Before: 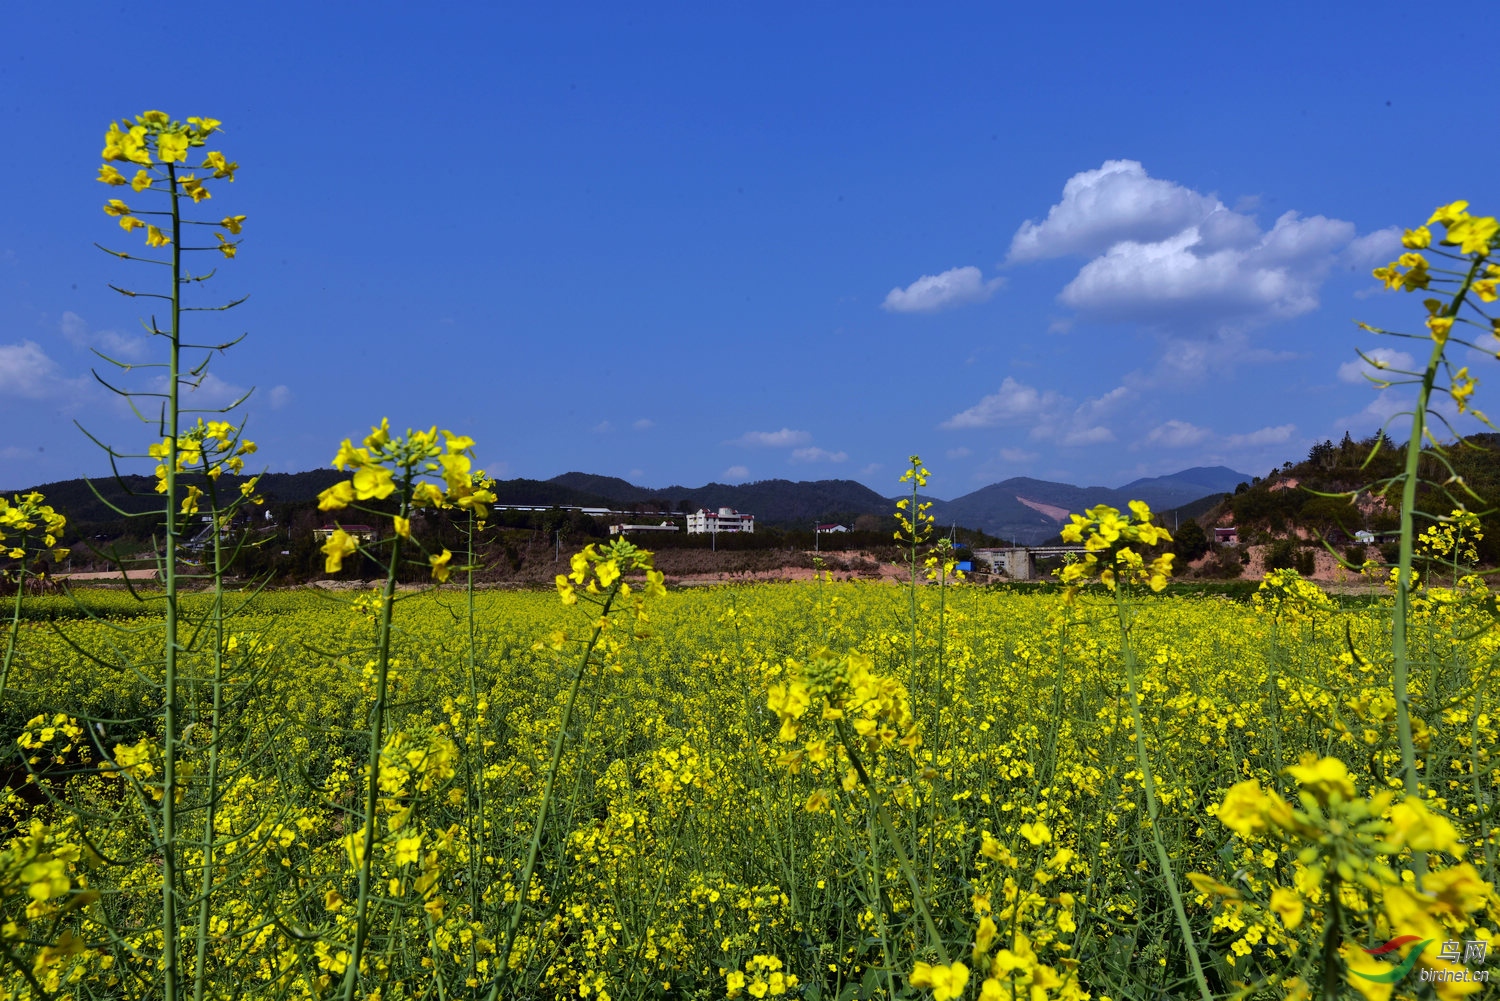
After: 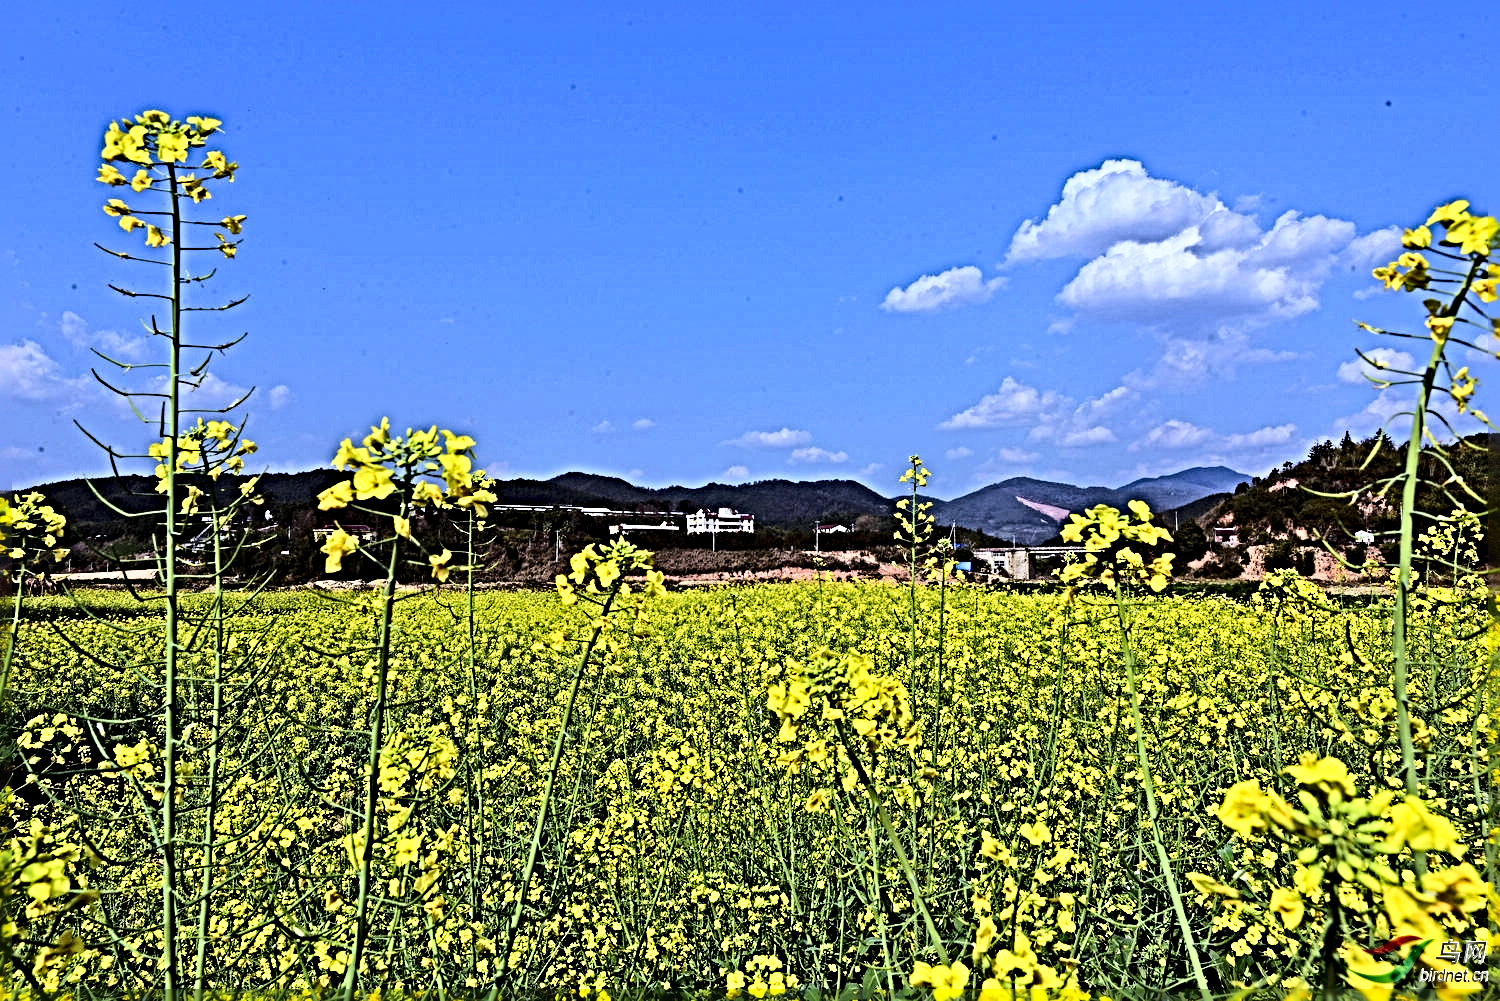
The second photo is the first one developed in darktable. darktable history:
sharpen: radius 6.3, amount 1.8, threshold 0
base curve: curves: ch0 [(0, 0) (0.028, 0.03) (0.121, 0.232) (0.46, 0.748) (0.859, 0.968) (1, 1)]
